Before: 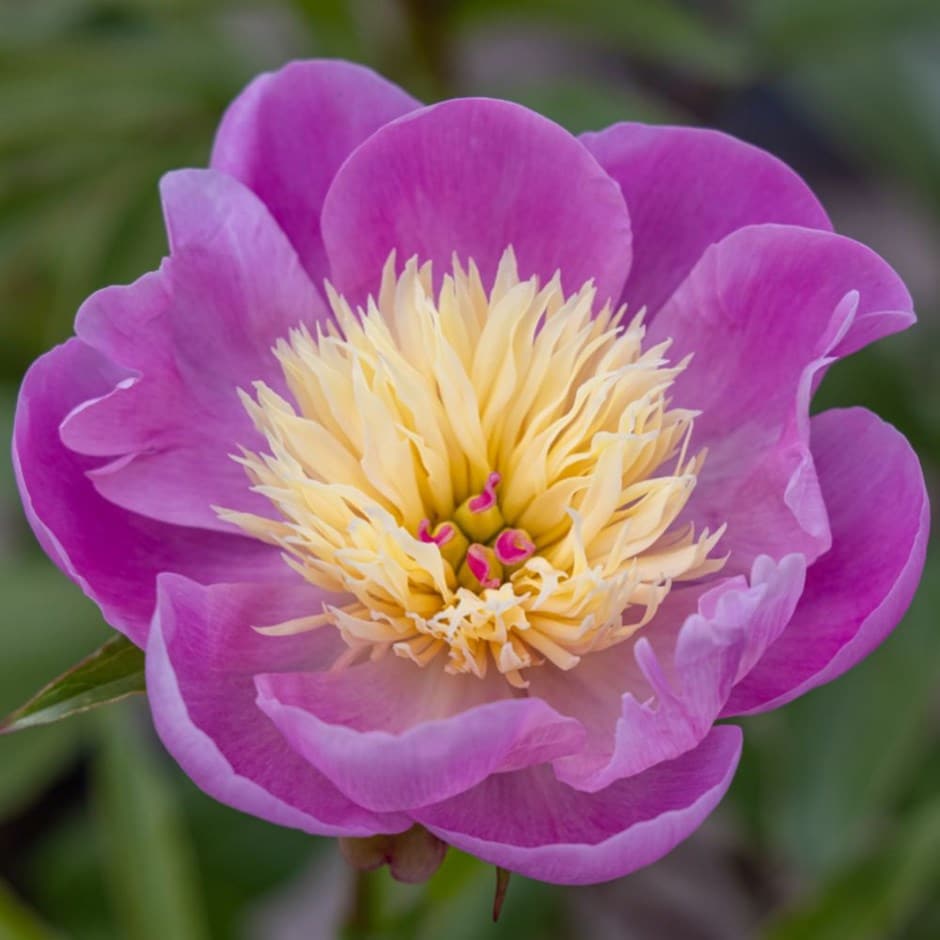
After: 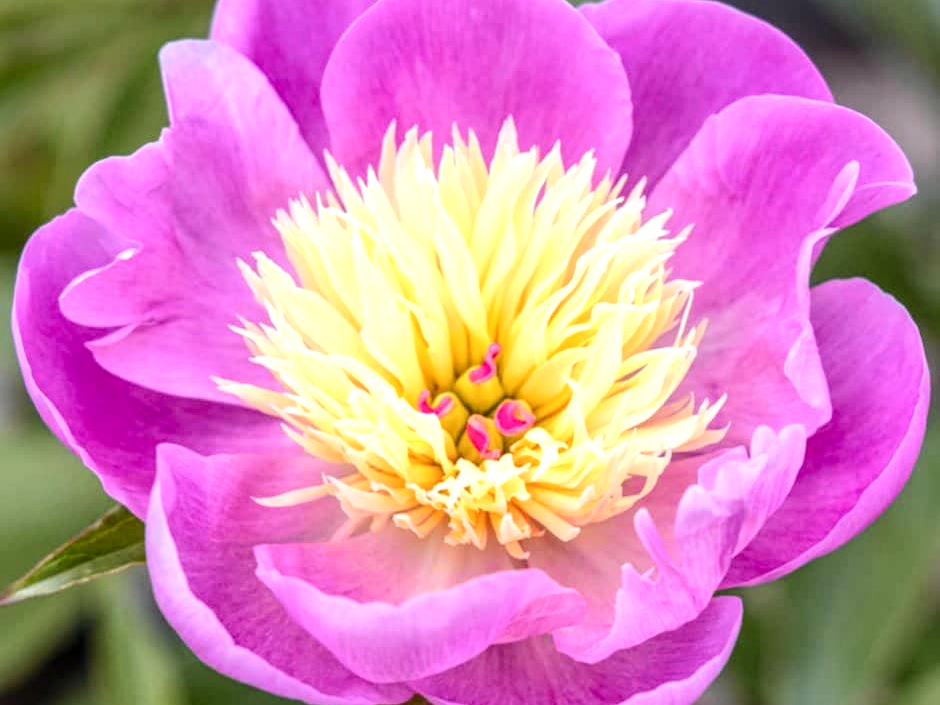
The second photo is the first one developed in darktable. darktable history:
tone curve: curves: ch0 [(0, 0) (0.037, 0.025) (0.131, 0.093) (0.275, 0.256) (0.476, 0.517) (0.607, 0.667) (0.691, 0.745) (0.789, 0.836) (0.911, 0.925) (0.997, 0.995)]; ch1 [(0, 0) (0.301, 0.3) (0.444, 0.45) (0.493, 0.495) (0.507, 0.503) (0.534, 0.533) (0.582, 0.58) (0.658, 0.693) (0.746, 0.77) (1, 1)]; ch2 [(0, 0) (0.246, 0.233) (0.36, 0.352) (0.415, 0.418) (0.476, 0.492) (0.502, 0.504) (0.525, 0.518) (0.539, 0.544) (0.586, 0.602) (0.634, 0.651) (0.706, 0.727) (0.853, 0.852) (1, 0.951)], color space Lab, independent channels, preserve colors none
exposure: black level correction 0, exposure 0.877 EV, compensate exposure bias true, compensate highlight preservation false
local contrast: highlights 0%, shadows 0%, detail 133%
crop: top 13.819%, bottom 11.169%
